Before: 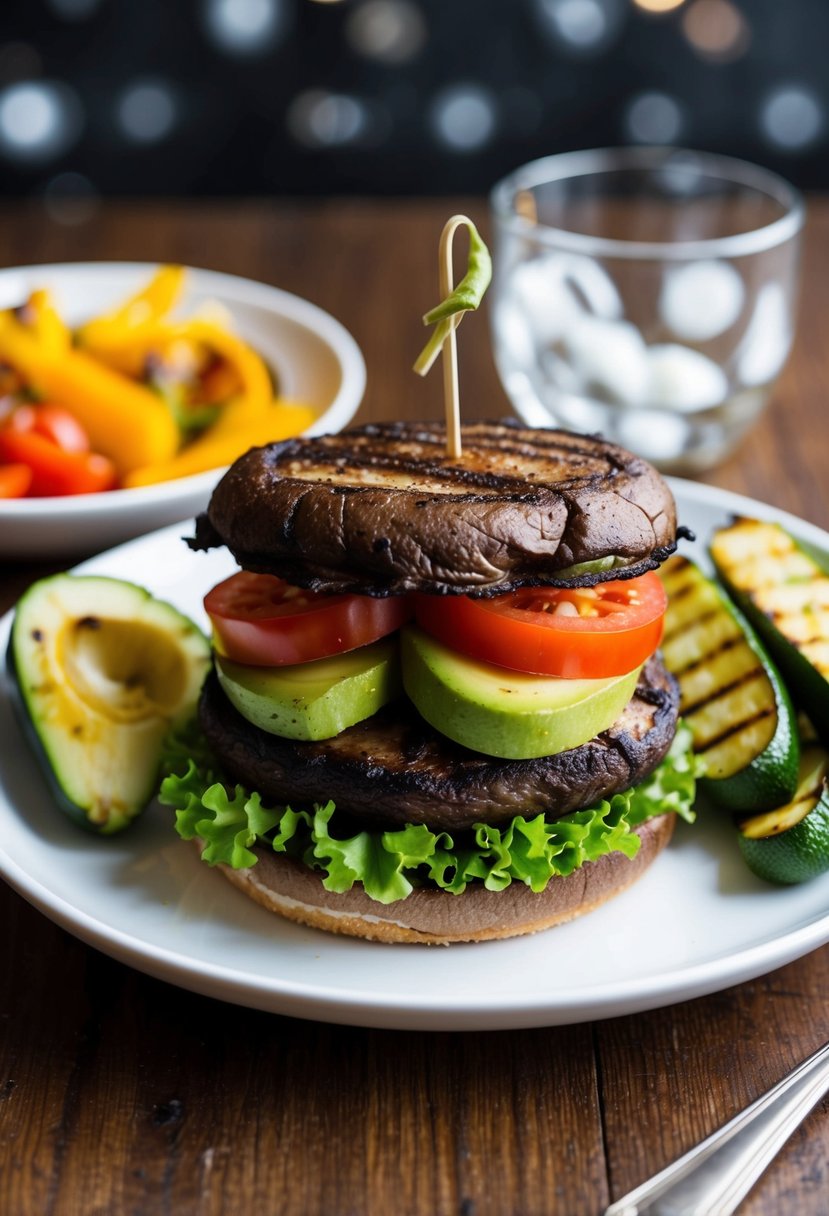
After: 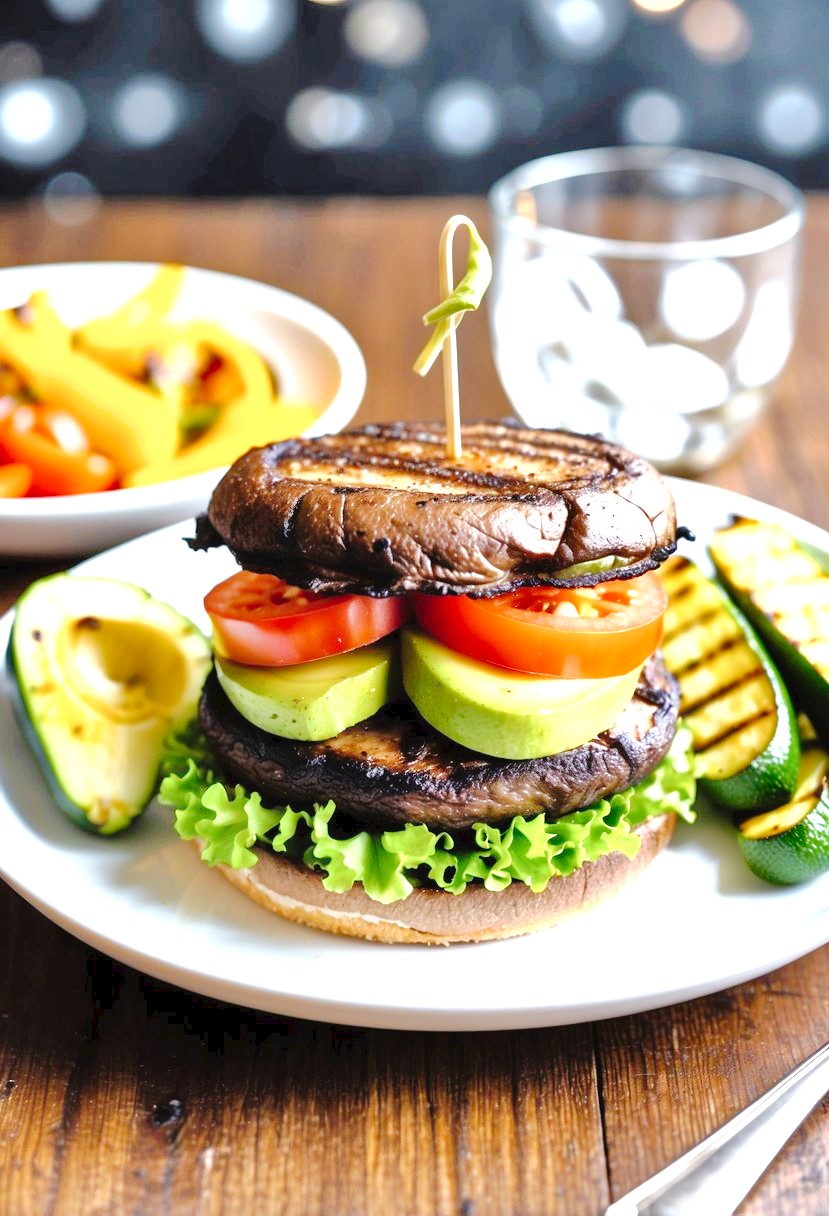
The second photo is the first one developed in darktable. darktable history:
tone equalizer: -7 EV 0.15 EV, -6 EV 0.6 EV, -5 EV 1.15 EV, -4 EV 1.33 EV, -3 EV 1.15 EV, -2 EV 0.6 EV, -1 EV 0.15 EV, mask exposure compensation -0.5 EV
exposure: exposure 1.223 EV, compensate highlight preservation false
tone curve: curves: ch0 [(0, 0) (0.003, 0.039) (0.011, 0.041) (0.025, 0.048) (0.044, 0.065) (0.069, 0.084) (0.1, 0.104) (0.136, 0.137) (0.177, 0.19) (0.224, 0.245) (0.277, 0.32) (0.335, 0.409) (0.399, 0.496) (0.468, 0.58) (0.543, 0.656) (0.623, 0.733) (0.709, 0.796) (0.801, 0.852) (0.898, 0.93) (1, 1)], preserve colors none
shadows and highlights: shadows 49, highlights -41, soften with gaussian
